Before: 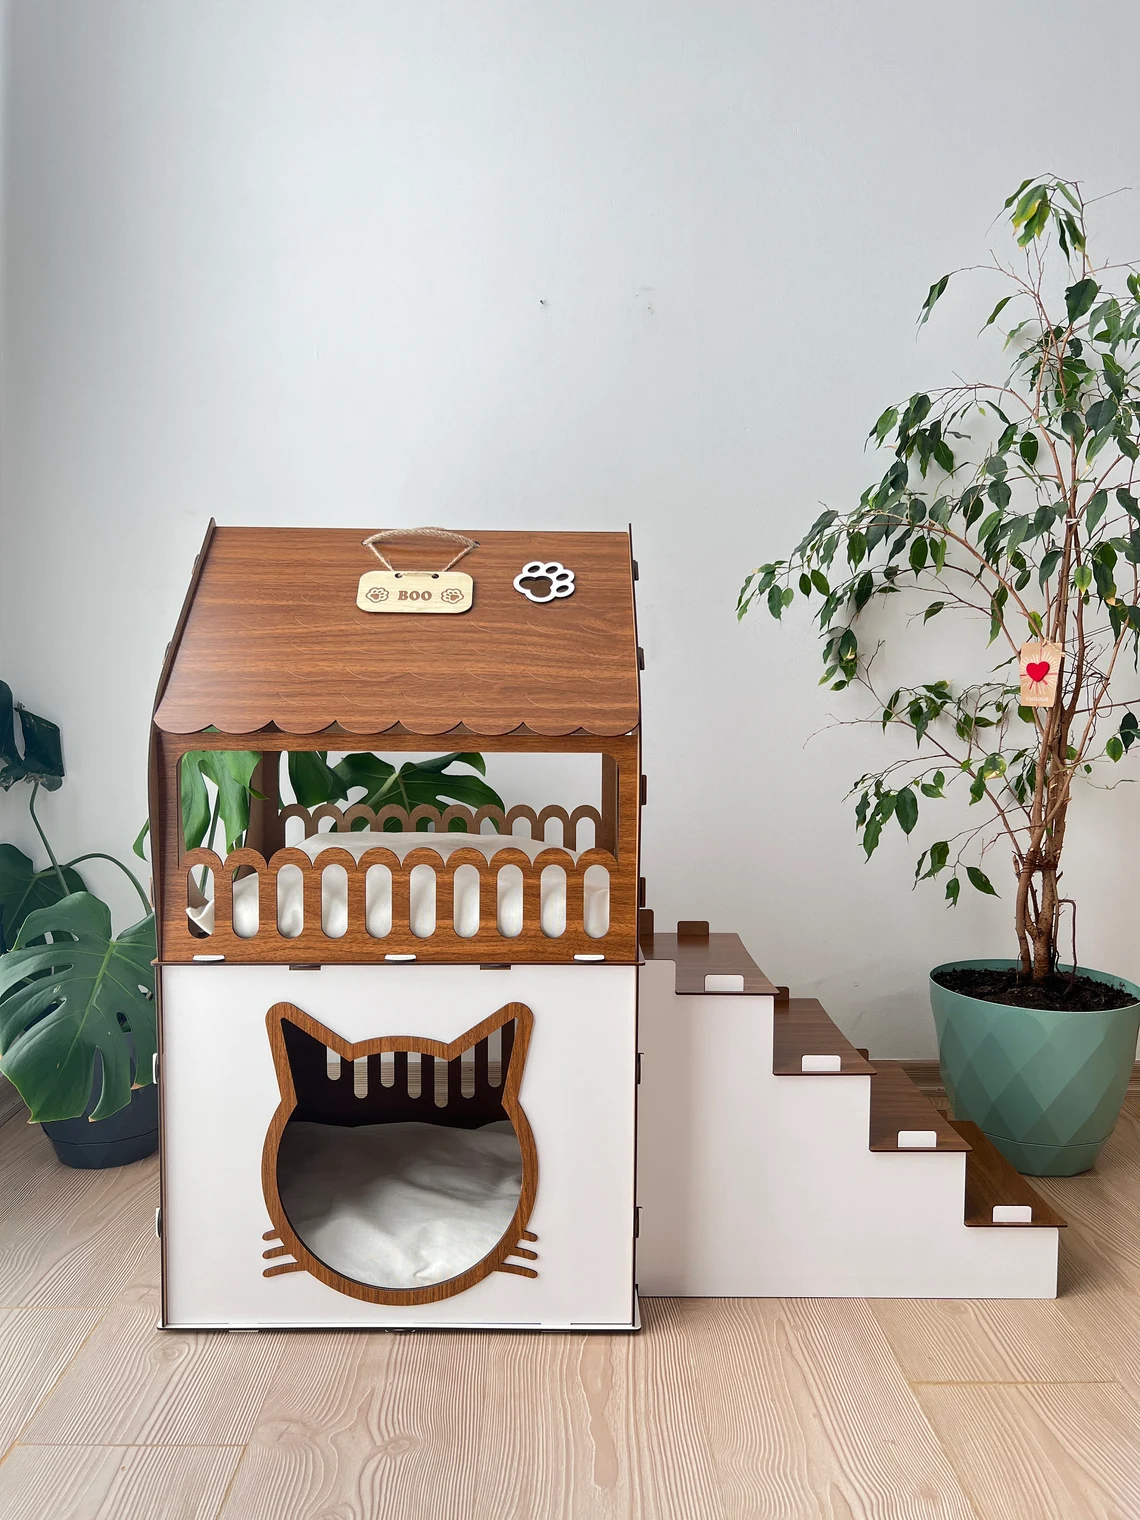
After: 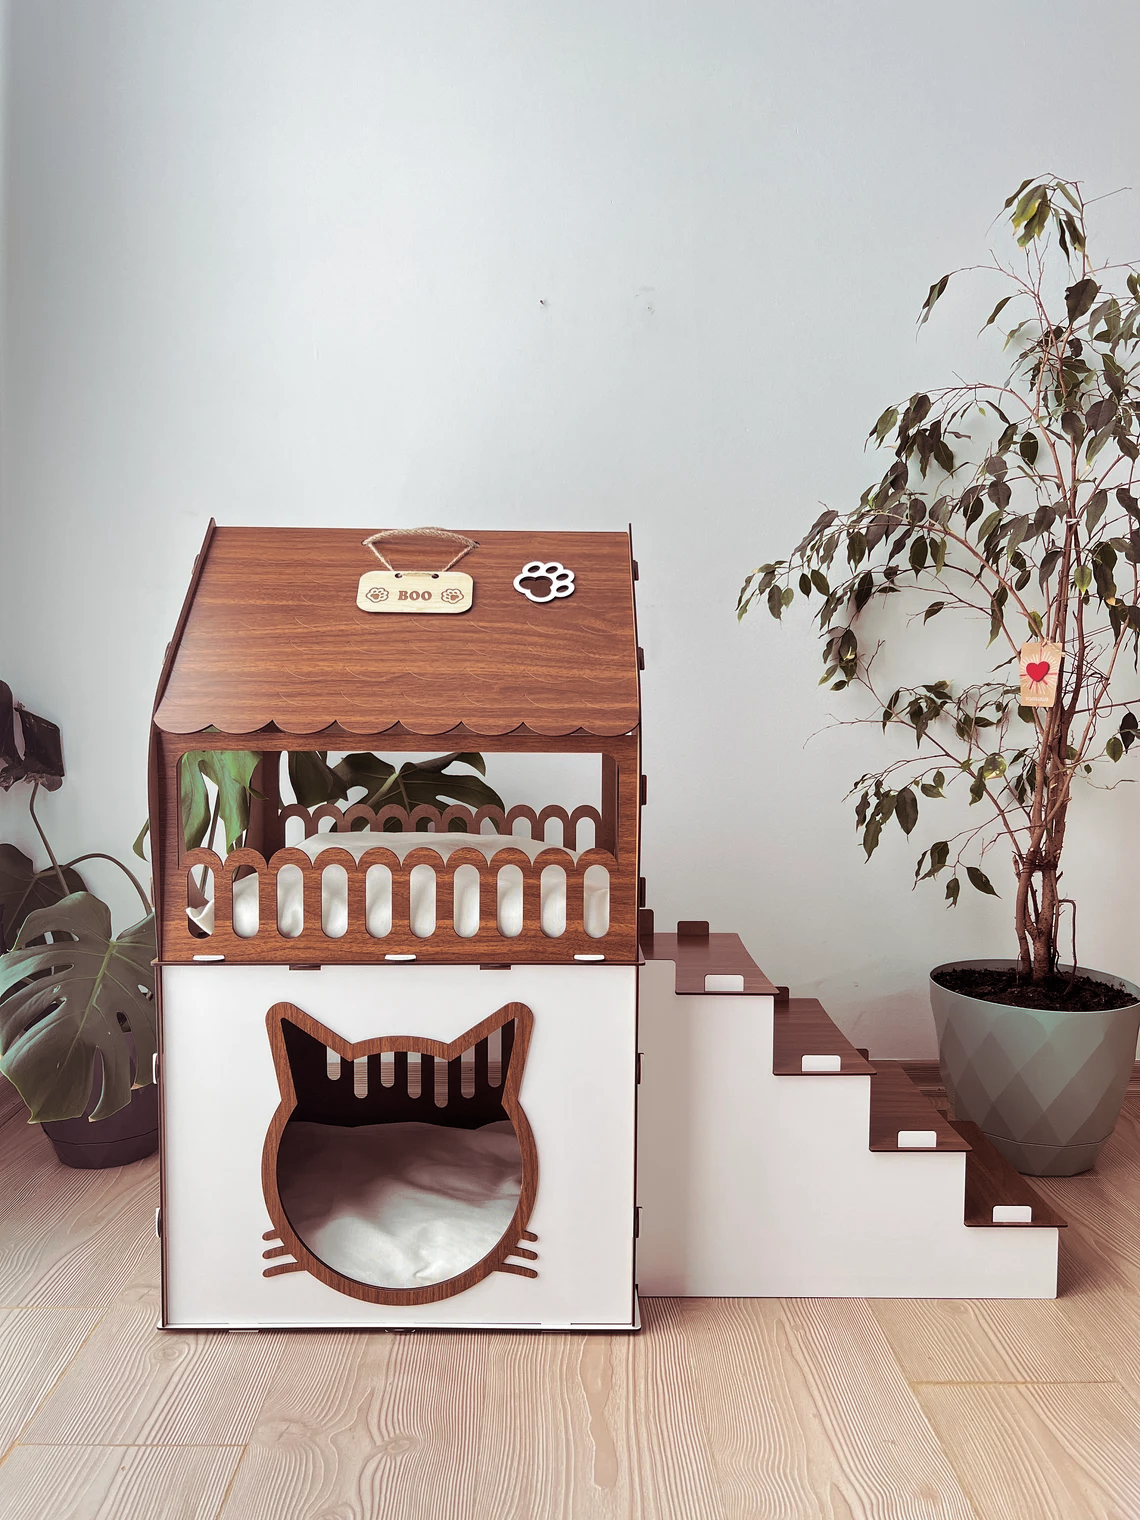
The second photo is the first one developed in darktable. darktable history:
split-toning: shadows › saturation 0.41, highlights › saturation 0, compress 33.55%
